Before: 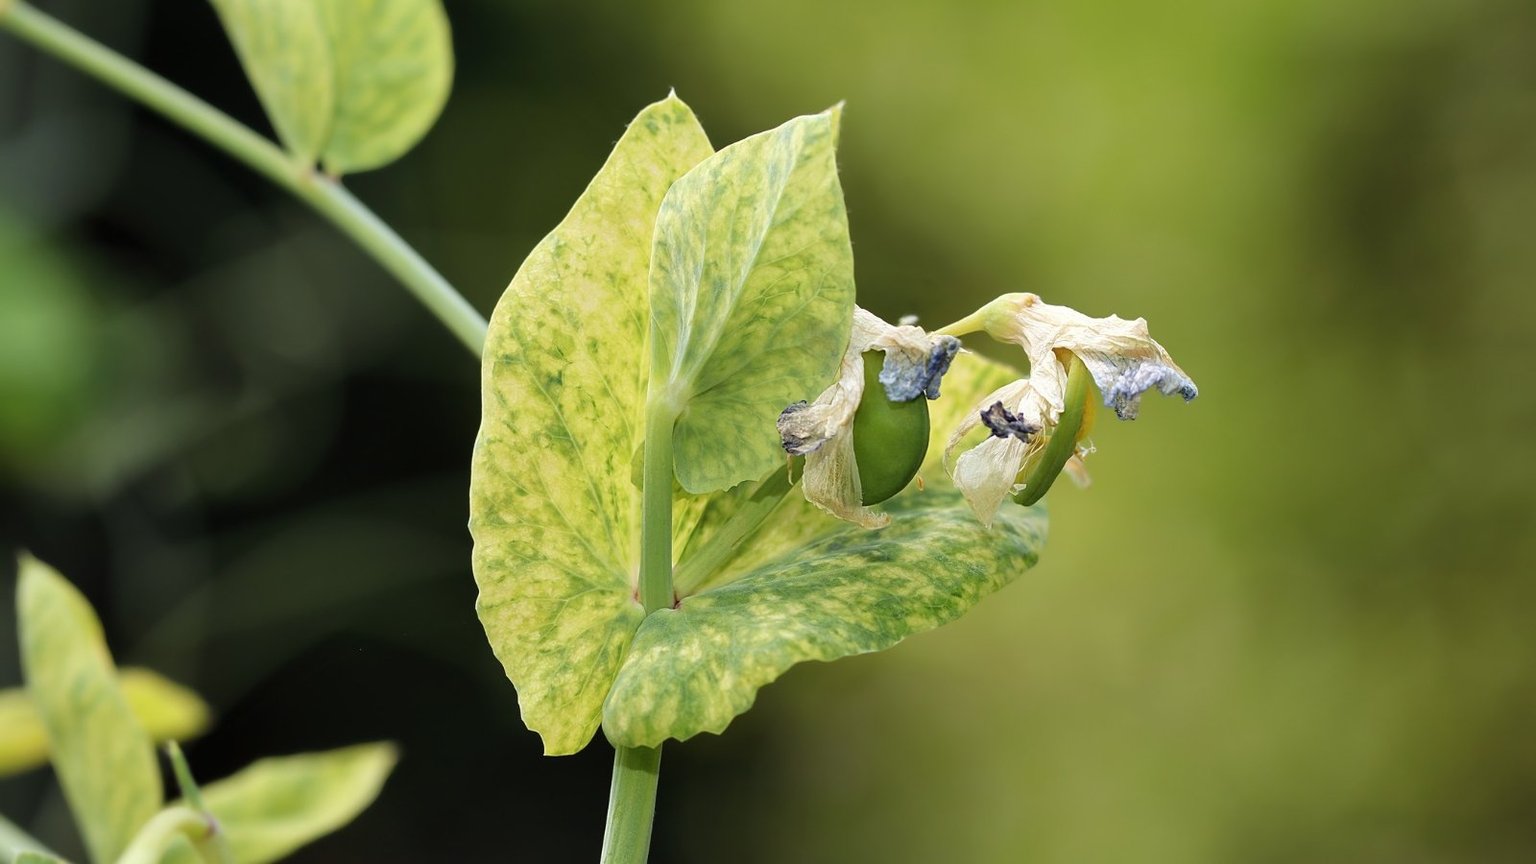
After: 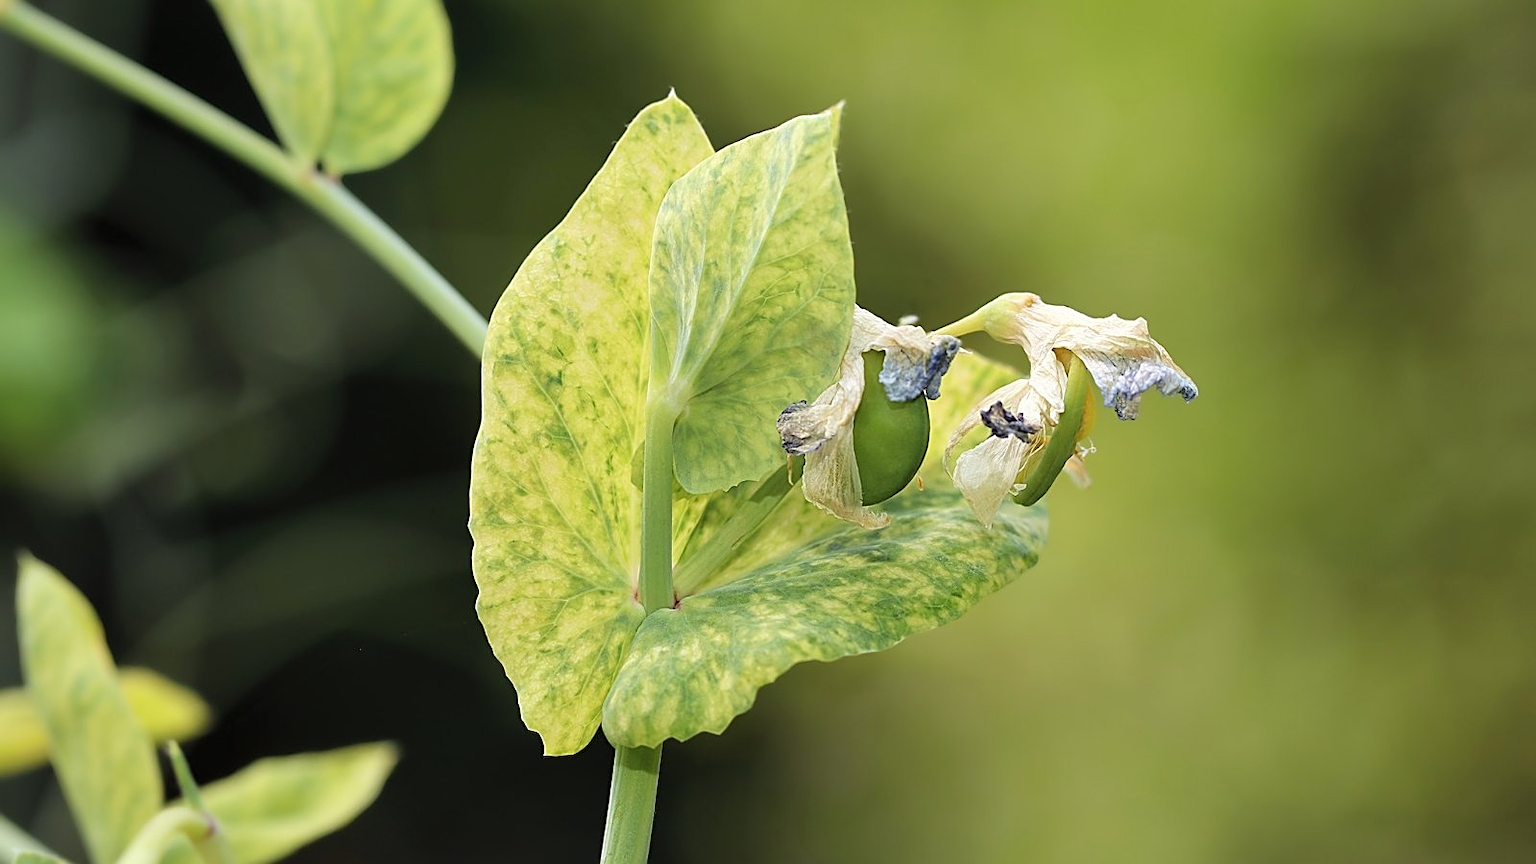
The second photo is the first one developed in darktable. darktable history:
contrast brightness saturation: contrast 0.05, brightness 0.06, saturation 0.01
sharpen: on, module defaults
